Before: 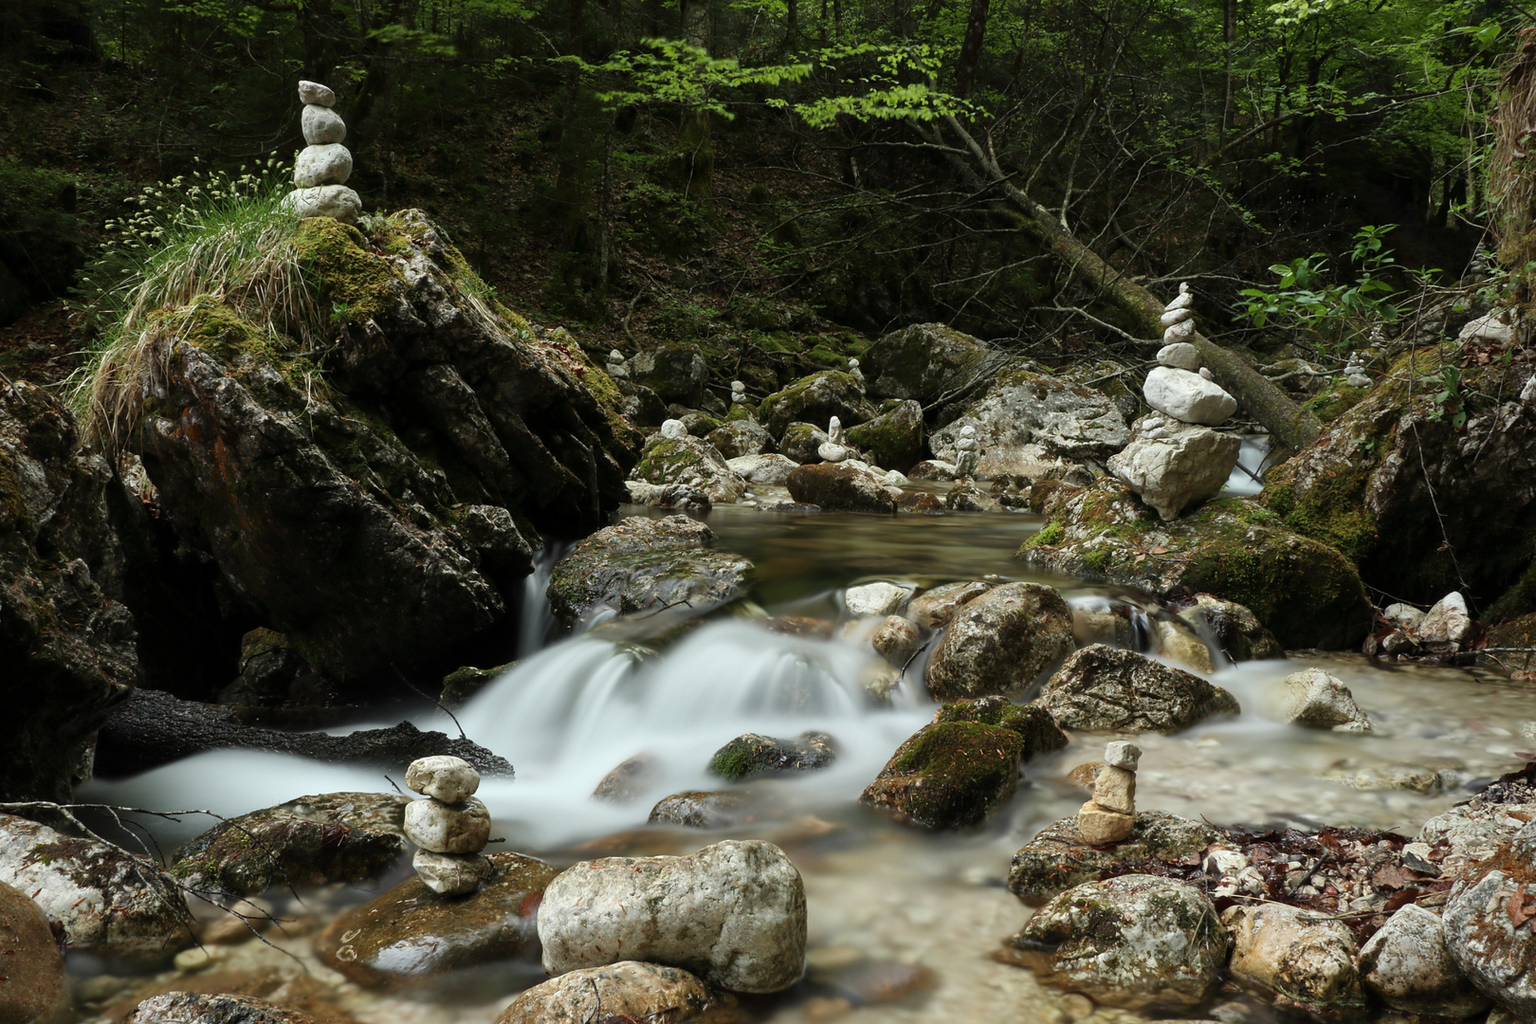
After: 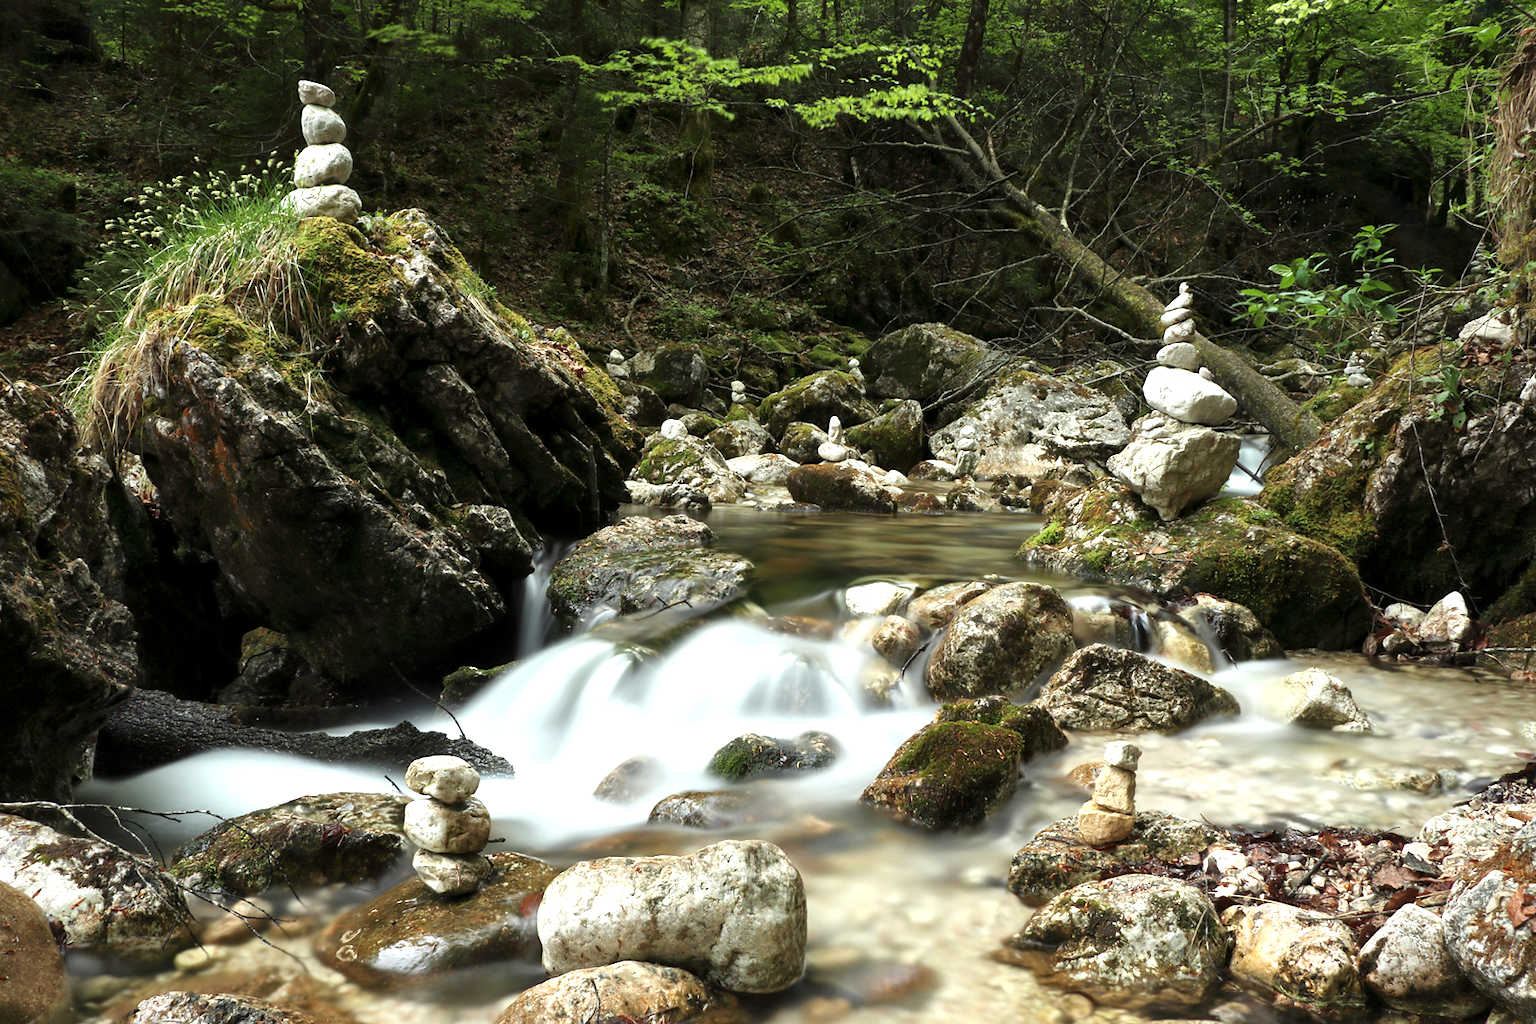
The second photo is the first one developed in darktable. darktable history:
exposure: black level correction 0, exposure 0.9 EV, compensate exposure bias true, compensate highlight preservation false
local contrast: mode bilateral grid, contrast 20, coarseness 50, detail 120%, midtone range 0.2
